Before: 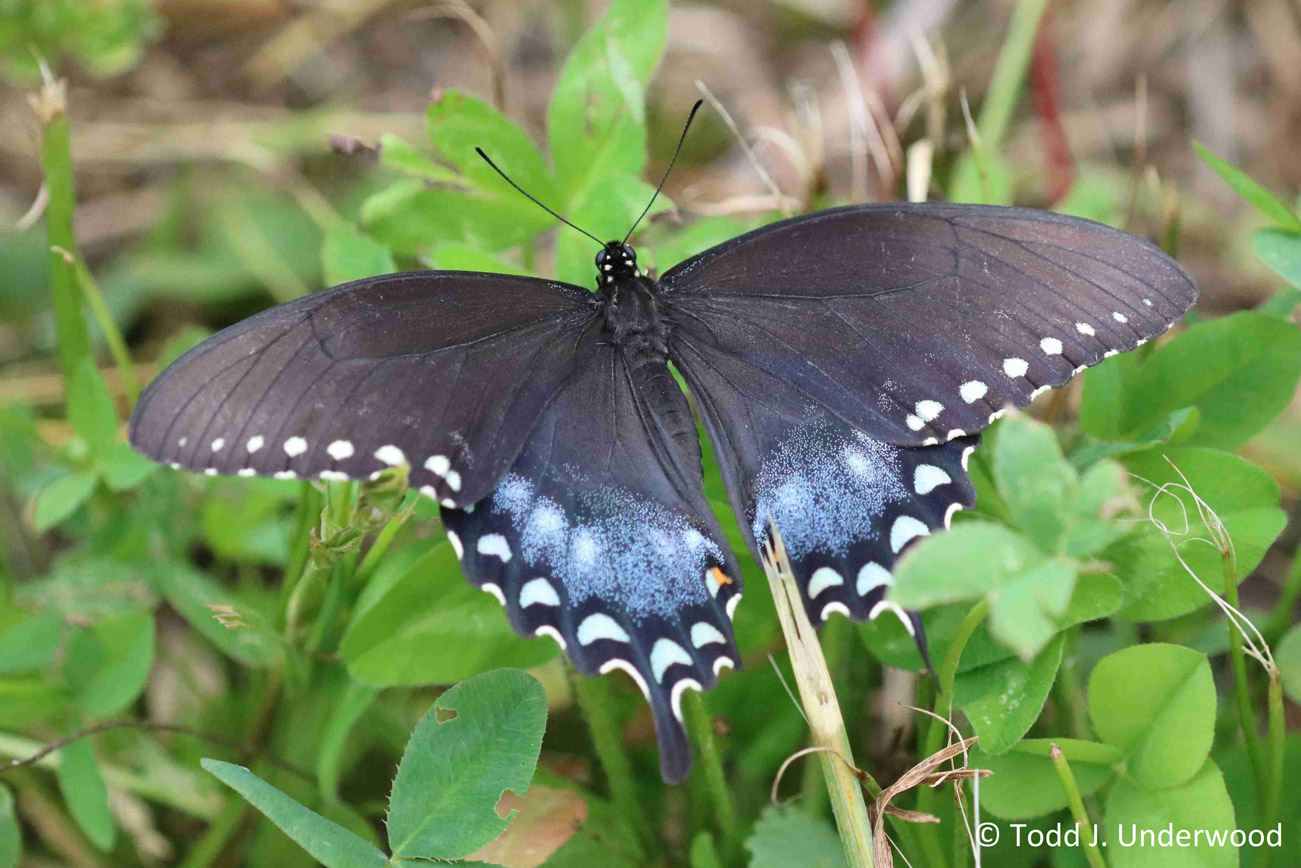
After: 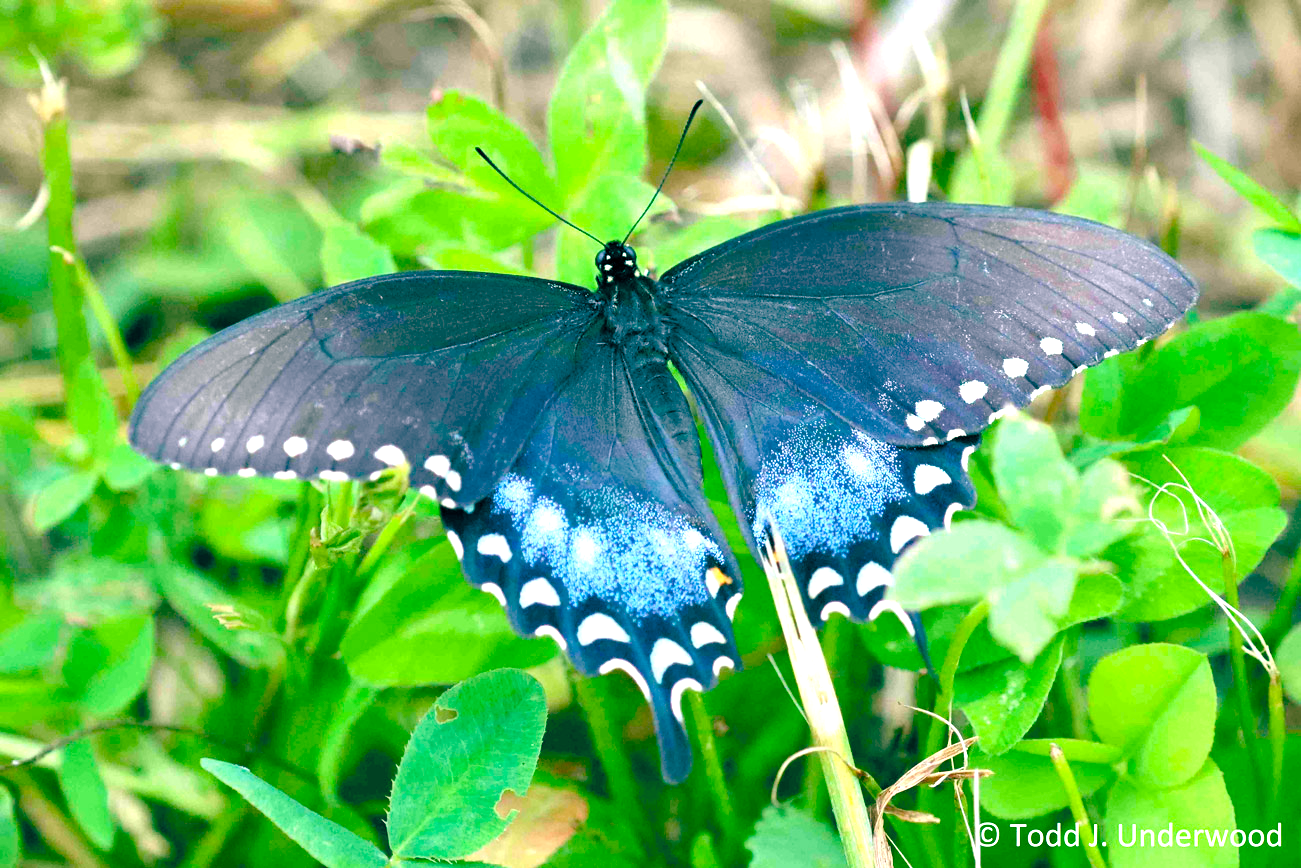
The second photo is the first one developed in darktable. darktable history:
exposure: exposure 0.788 EV, compensate highlight preservation false
color balance rgb: highlights gain › luminance 14.937%, global offset › luminance -0.523%, global offset › chroma 0.903%, global offset › hue 175.45°, linear chroma grading › global chroma 19.112%, perceptual saturation grading › global saturation 20%, perceptual saturation grading › highlights -25.067%, perceptual saturation grading › shadows 50.118%, global vibrance 20%
